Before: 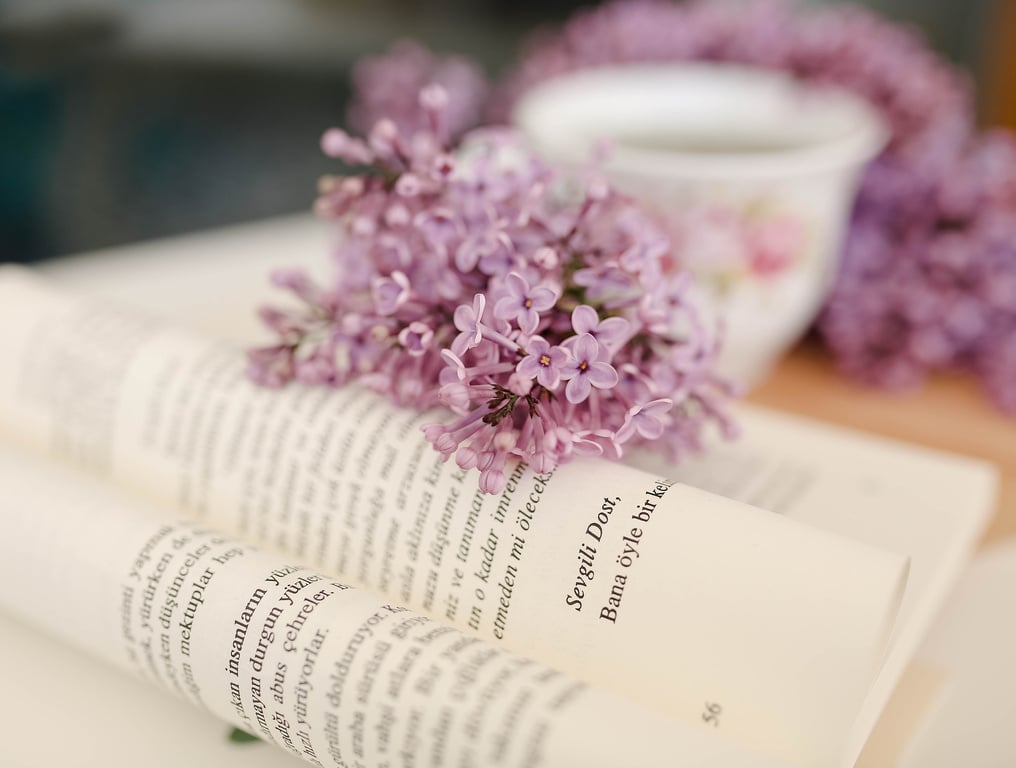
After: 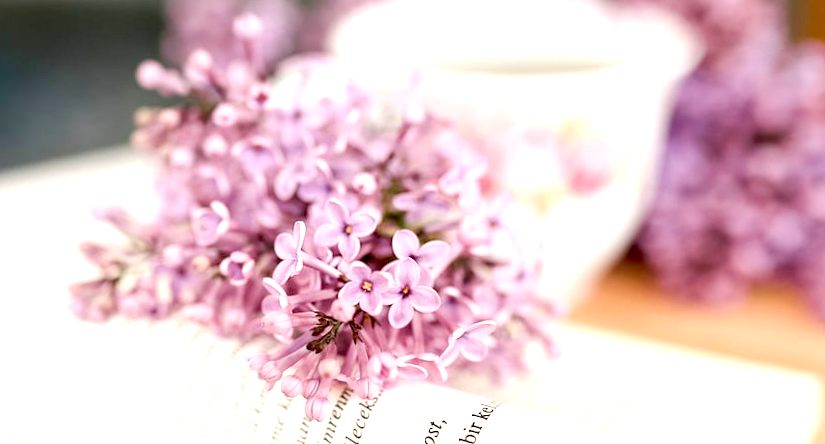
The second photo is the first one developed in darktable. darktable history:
exposure: black level correction 0.01, exposure 1 EV, compensate highlight preservation false
rotate and perspective: rotation -1.77°, lens shift (horizontal) 0.004, automatic cropping off
crop: left 18.38%, top 11.092%, right 2.134%, bottom 33.217%
